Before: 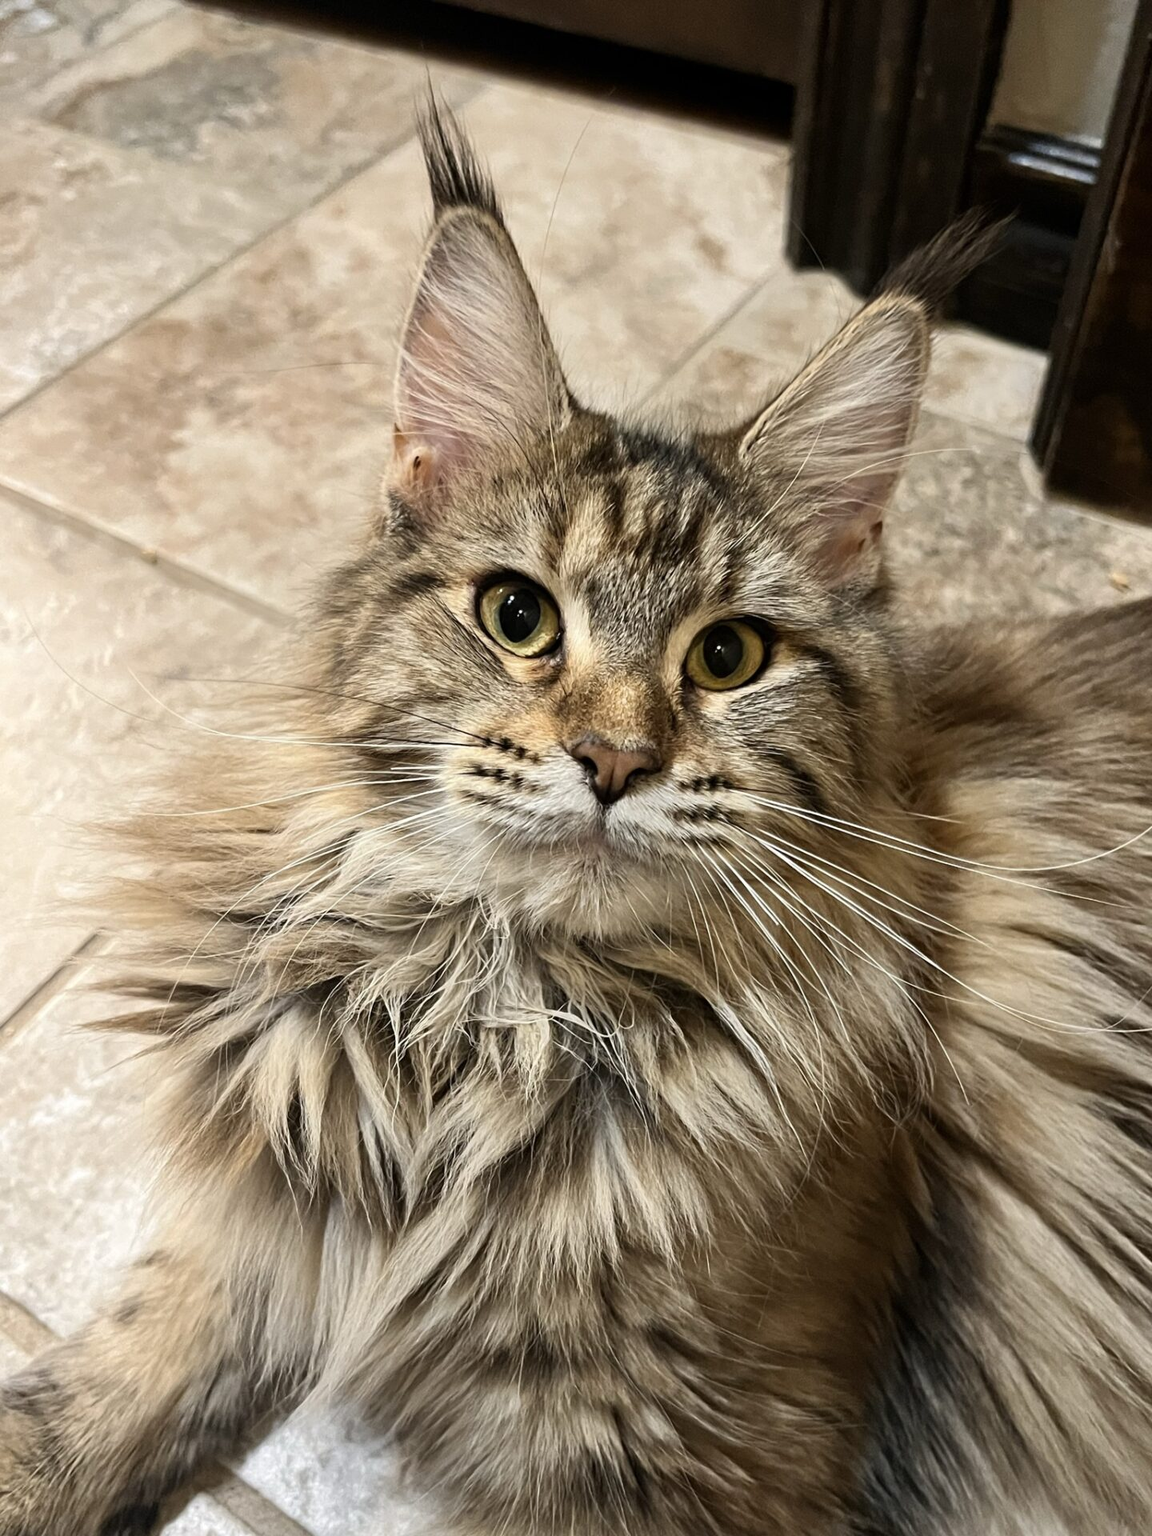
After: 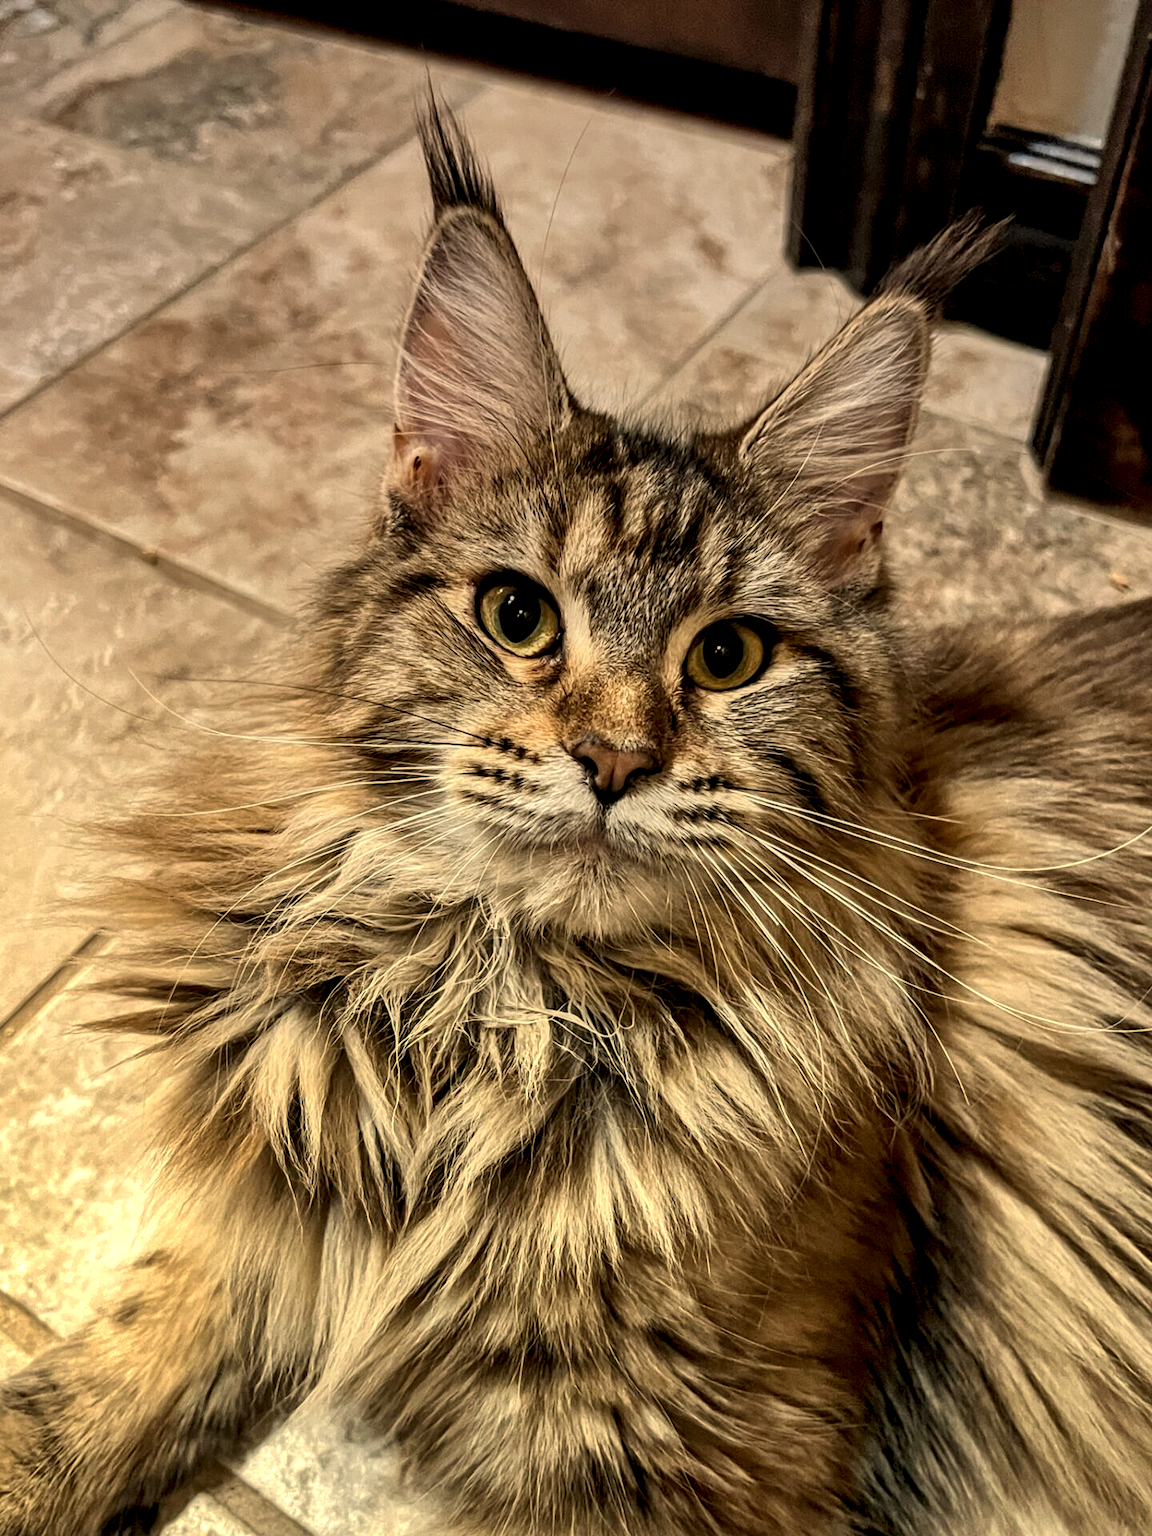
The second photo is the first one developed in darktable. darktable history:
local contrast: highlights 65%, shadows 54%, detail 169%, midtone range 0.514
graduated density: hue 238.83°, saturation 50%
shadows and highlights: on, module defaults
white balance: red 1.08, blue 0.791
